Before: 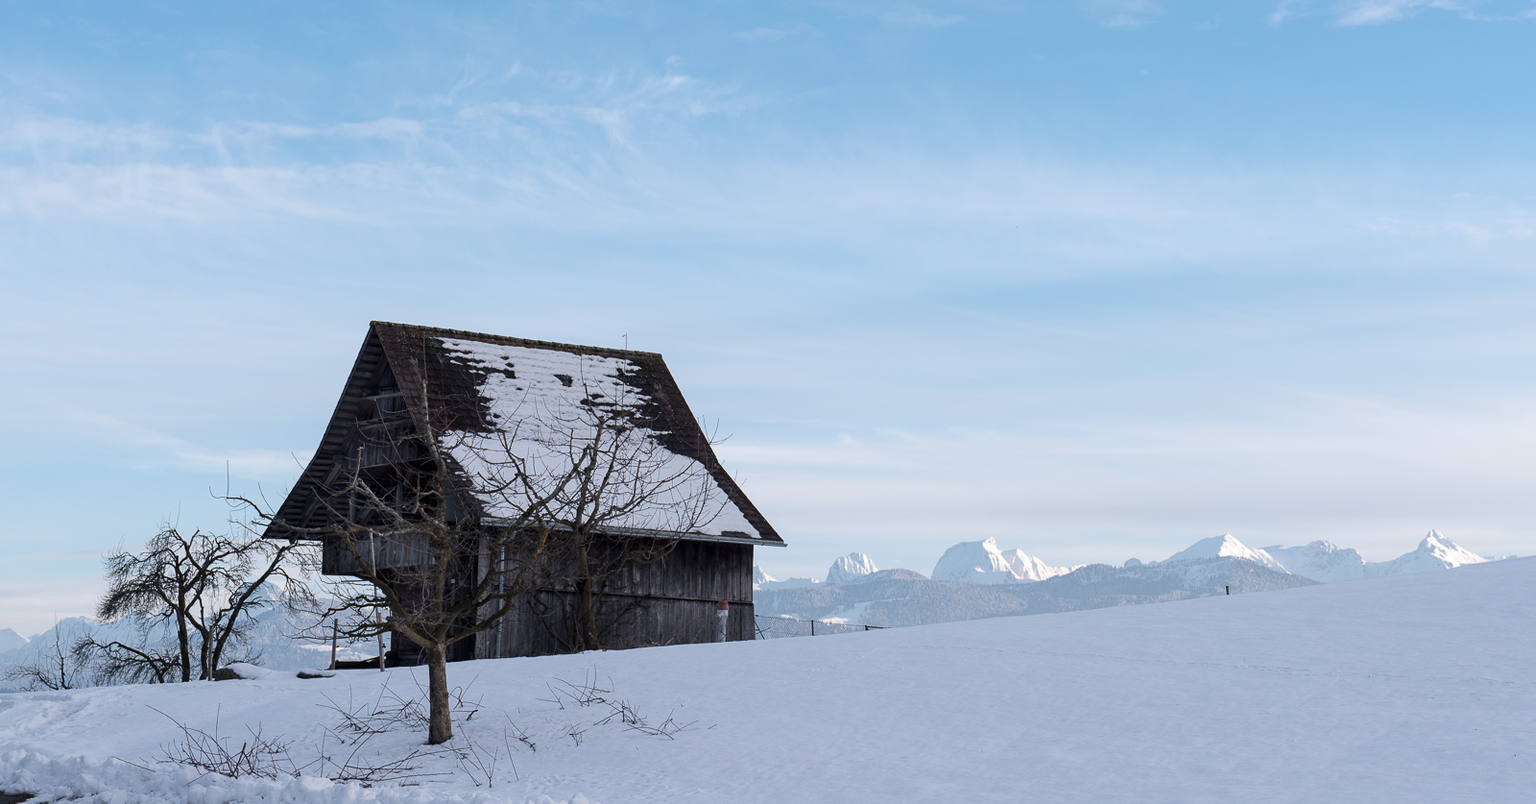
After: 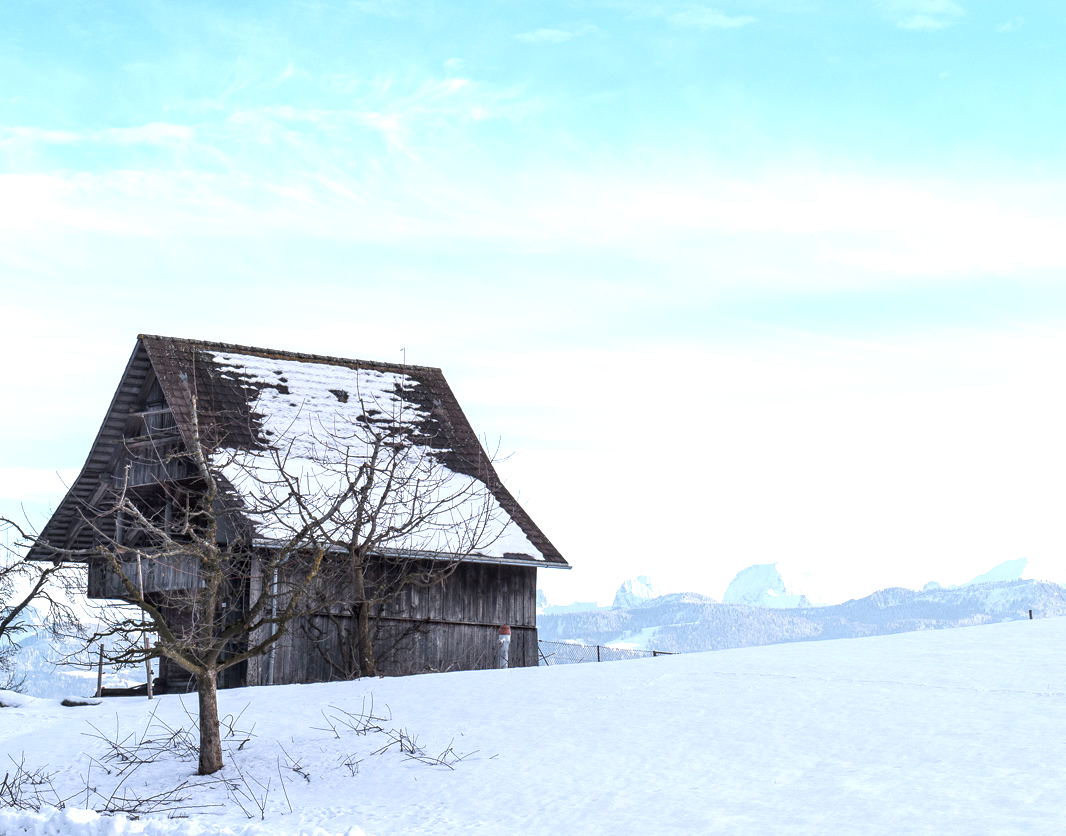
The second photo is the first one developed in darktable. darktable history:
local contrast: on, module defaults
exposure: exposure 0.999 EV, compensate highlight preservation false
crop and rotate: left 15.546%, right 17.787%
